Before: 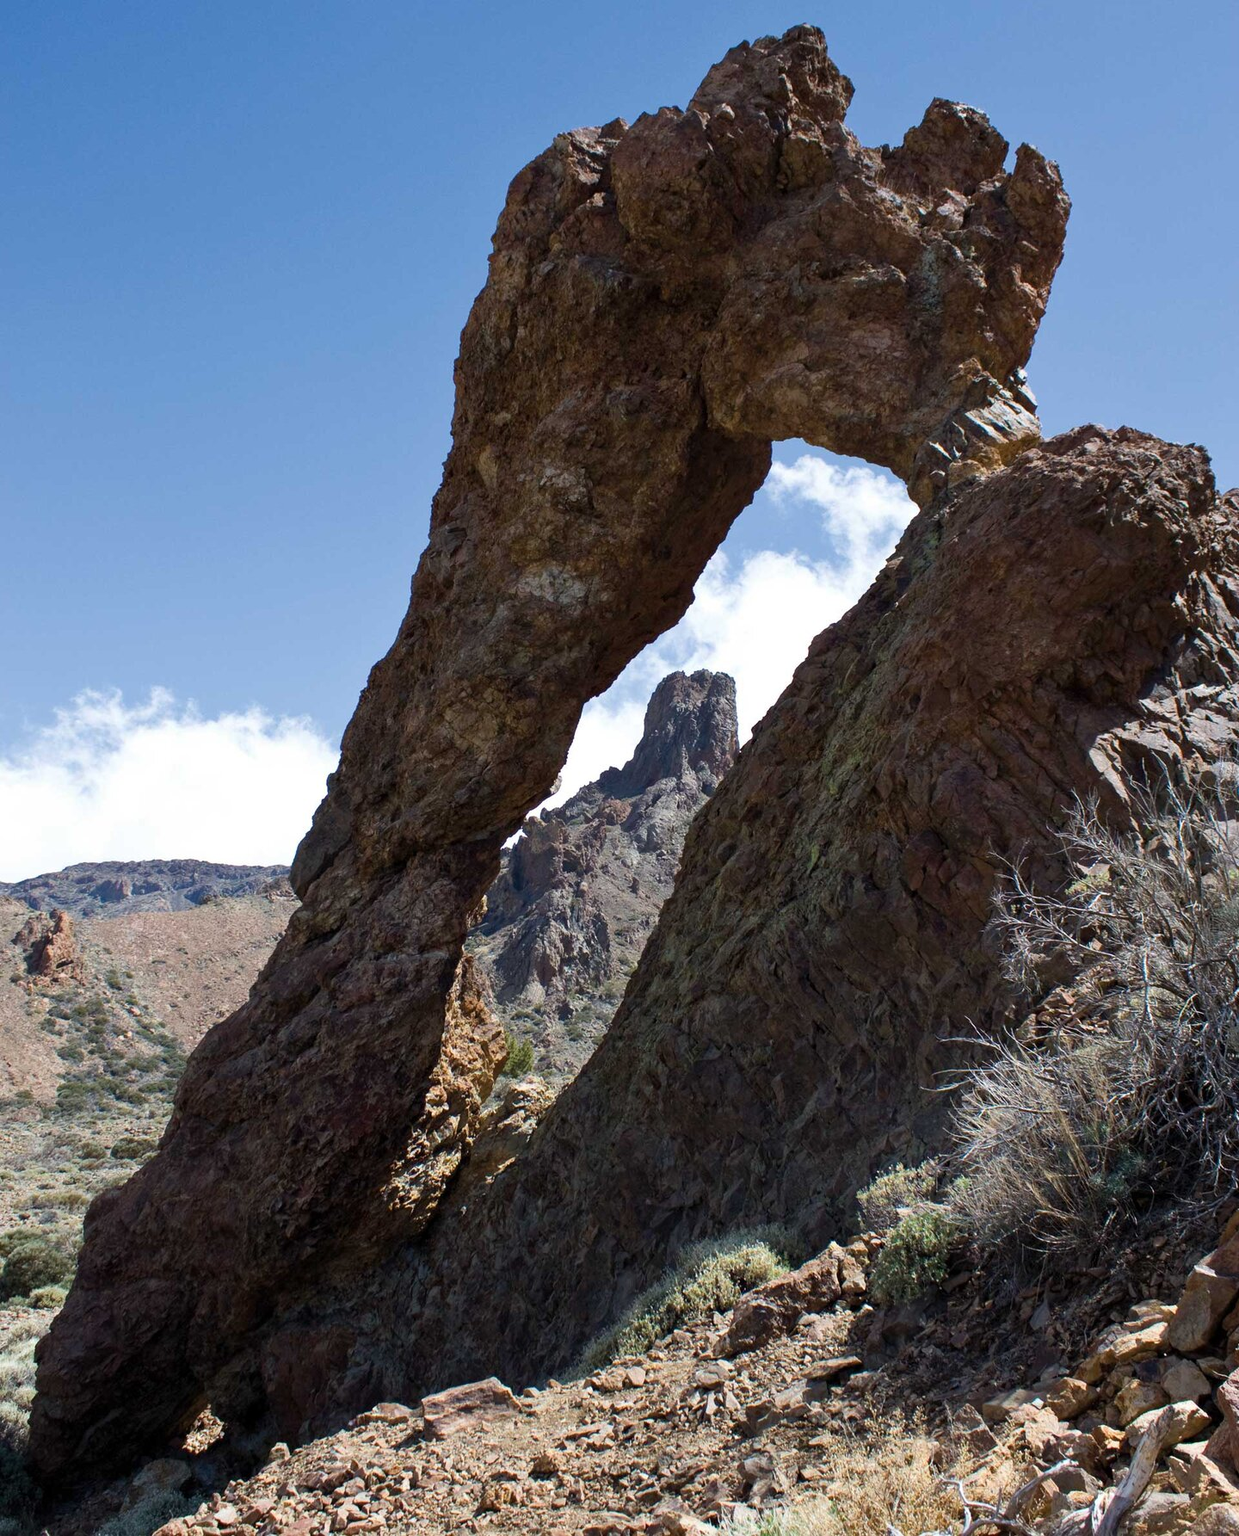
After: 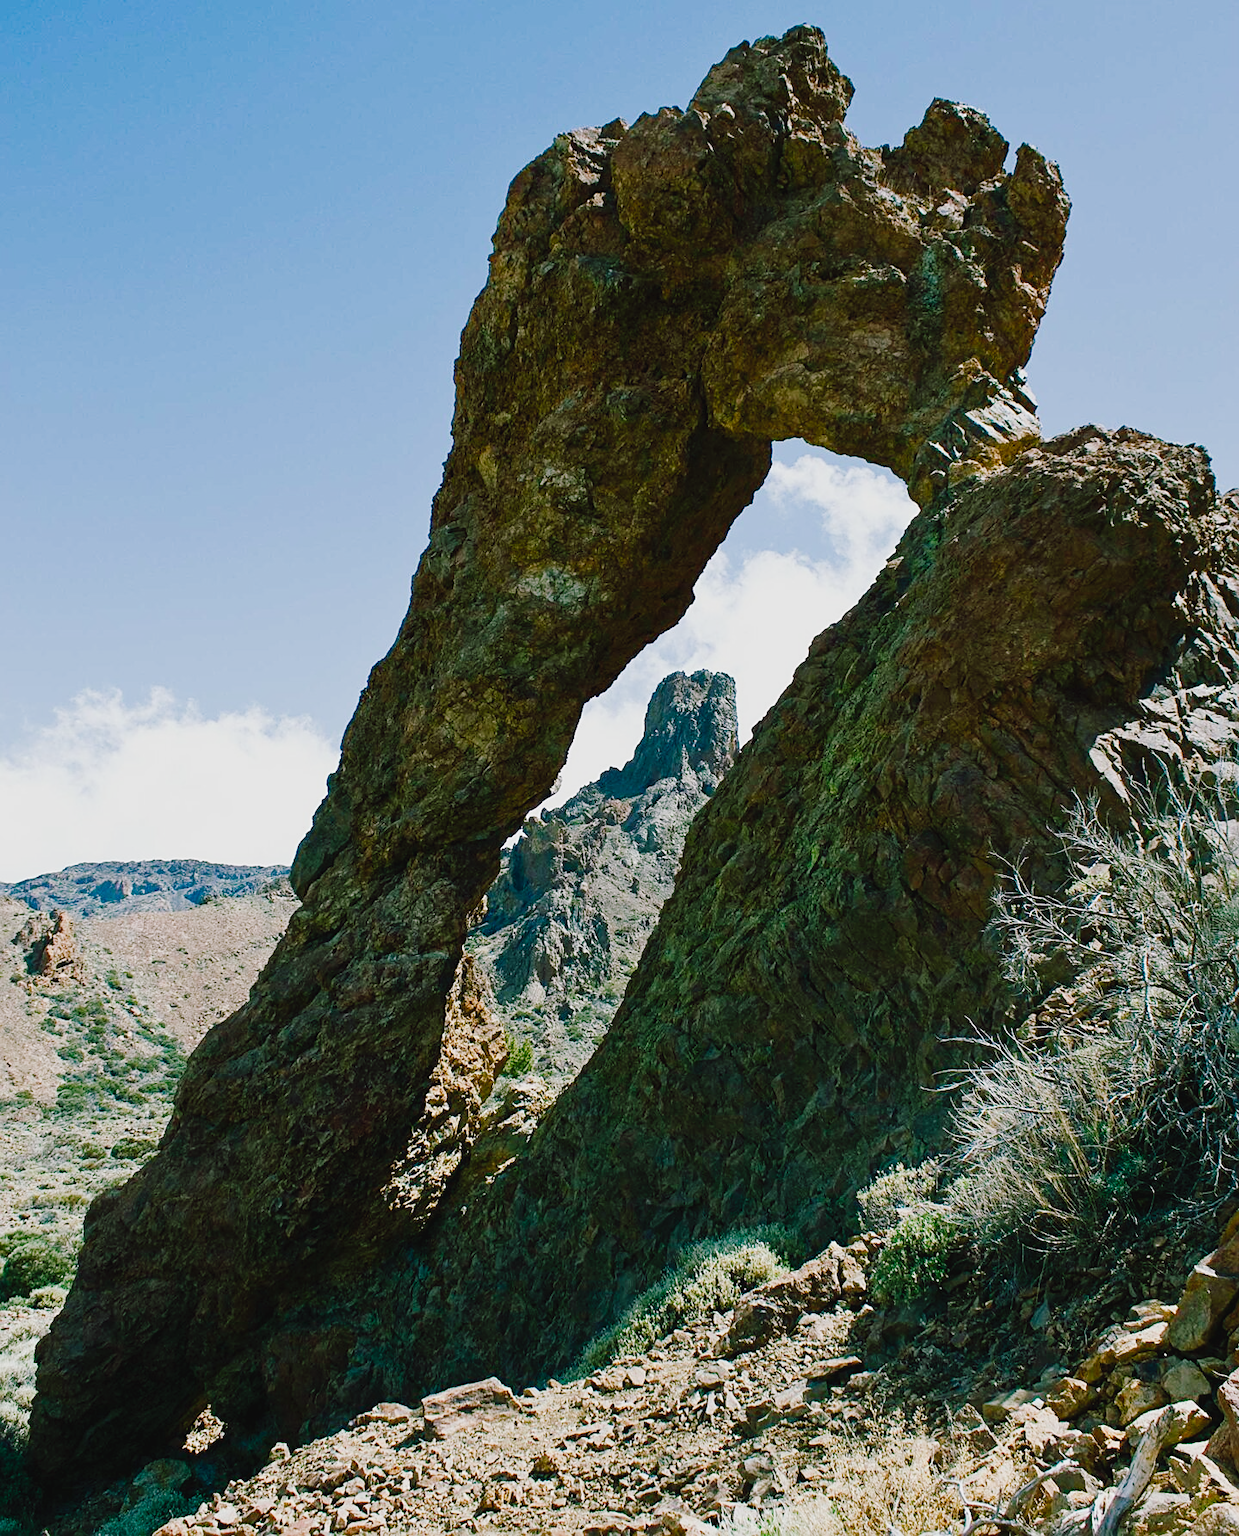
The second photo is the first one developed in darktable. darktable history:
sharpen: on, module defaults
tone curve: curves: ch0 [(0, 0.03) (0.113, 0.087) (0.207, 0.184) (0.515, 0.612) (0.712, 0.793) (1, 0.946)]; ch1 [(0, 0) (0.172, 0.123) (0.317, 0.279) (0.407, 0.401) (0.476, 0.482) (0.505, 0.499) (0.534, 0.534) (0.632, 0.645) (0.726, 0.745) (1, 1)]; ch2 [(0, 0) (0.411, 0.424) (0.476, 0.492) (0.521, 0.524) (0.541, 0.559) (0.65, 0.699) (1, 1)], preserve colors none
color balance rgb: shadows lift › chroma 11.523%, shadows lift › hue 132.48°, perceptual saturation grading › global saturation 20%, perceptual saturation grading › highlights -50.558%, perceptual saturation grading › shadows 30.302%, contrast -10.615%
